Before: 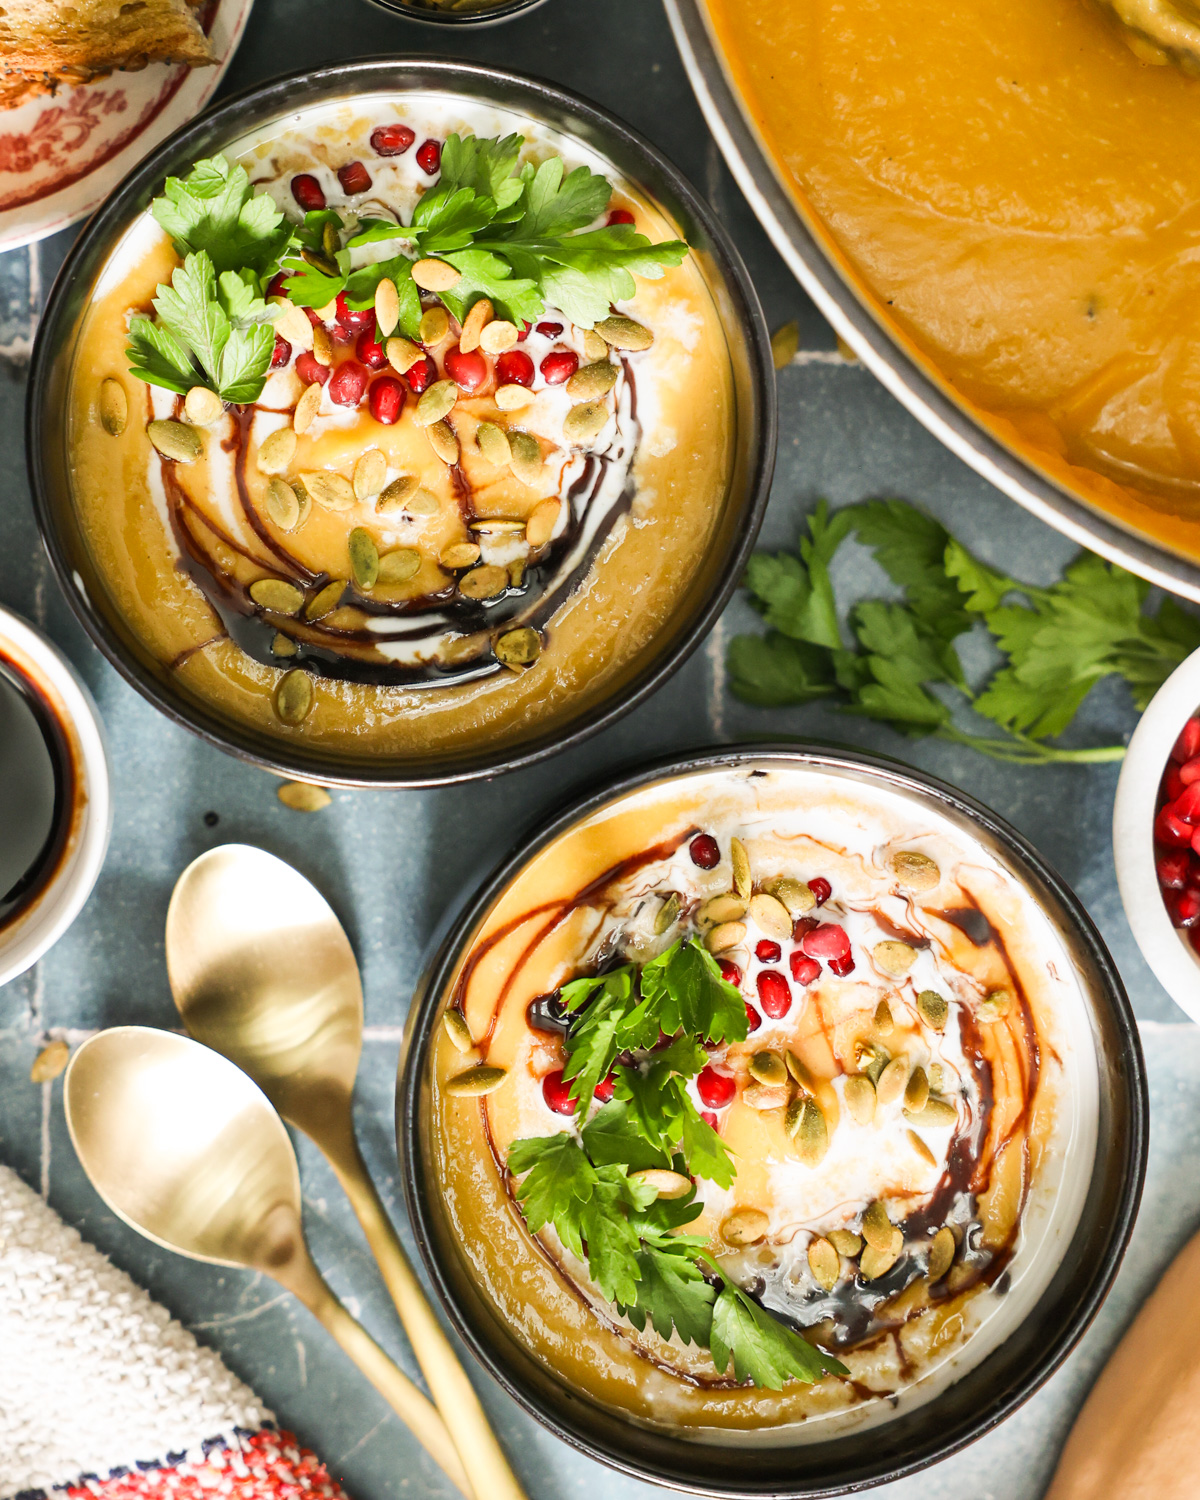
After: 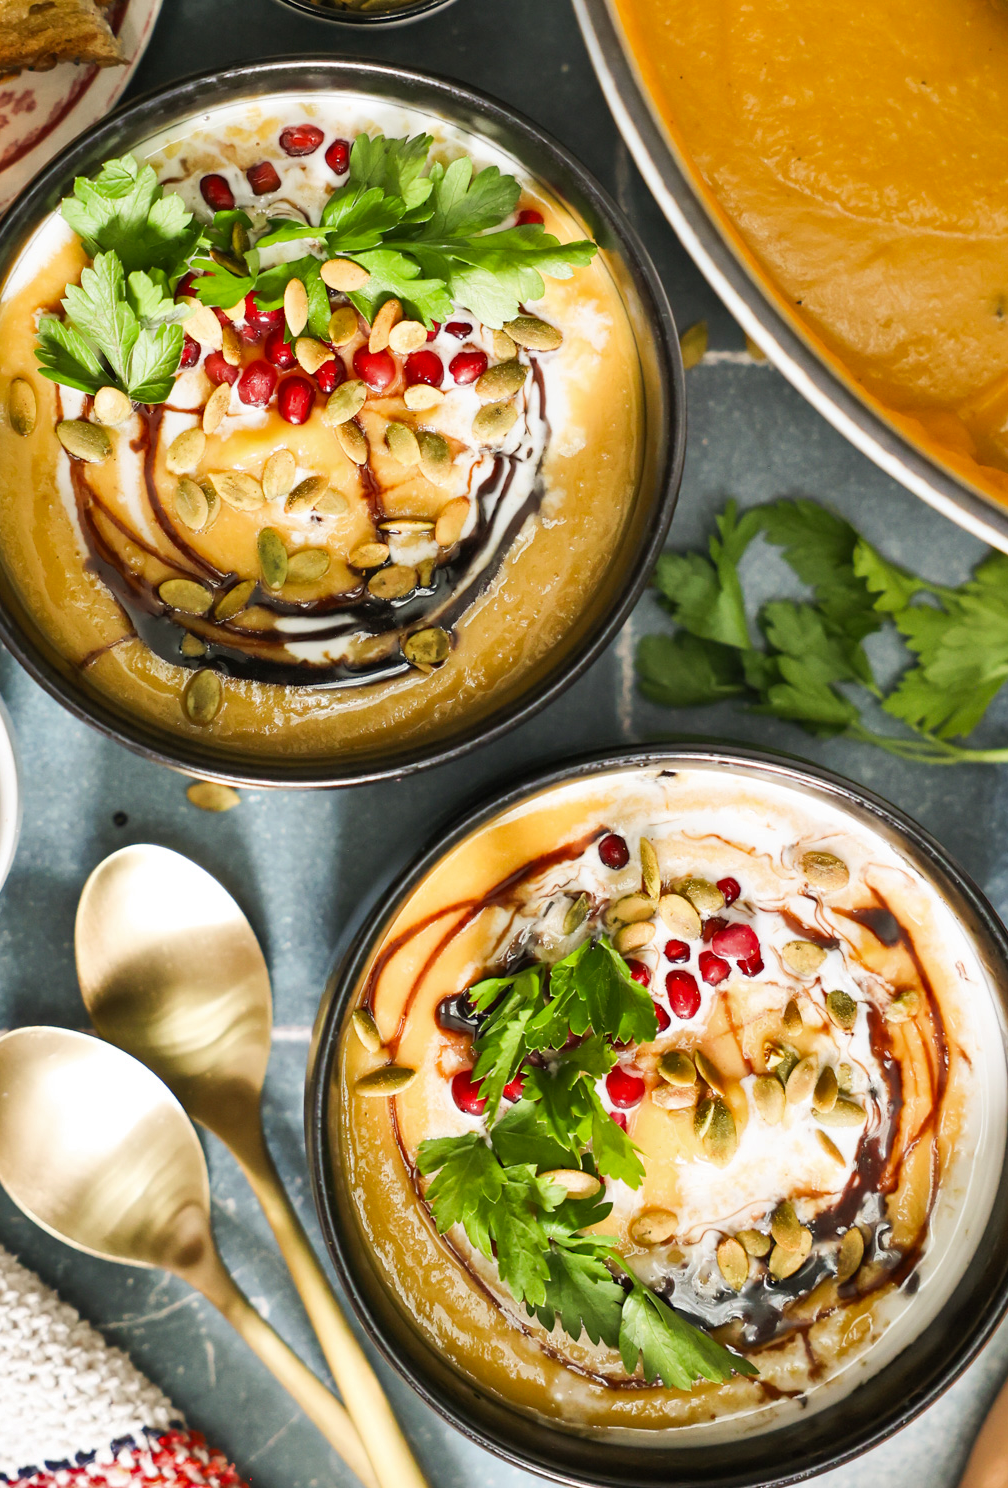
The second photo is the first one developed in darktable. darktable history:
crop: left 7.598%, right 7.873%
shadows and highlights: radius 108.52, shadows 23.73, highlights -59.32, low approximation 0.01, soften with gaussian
